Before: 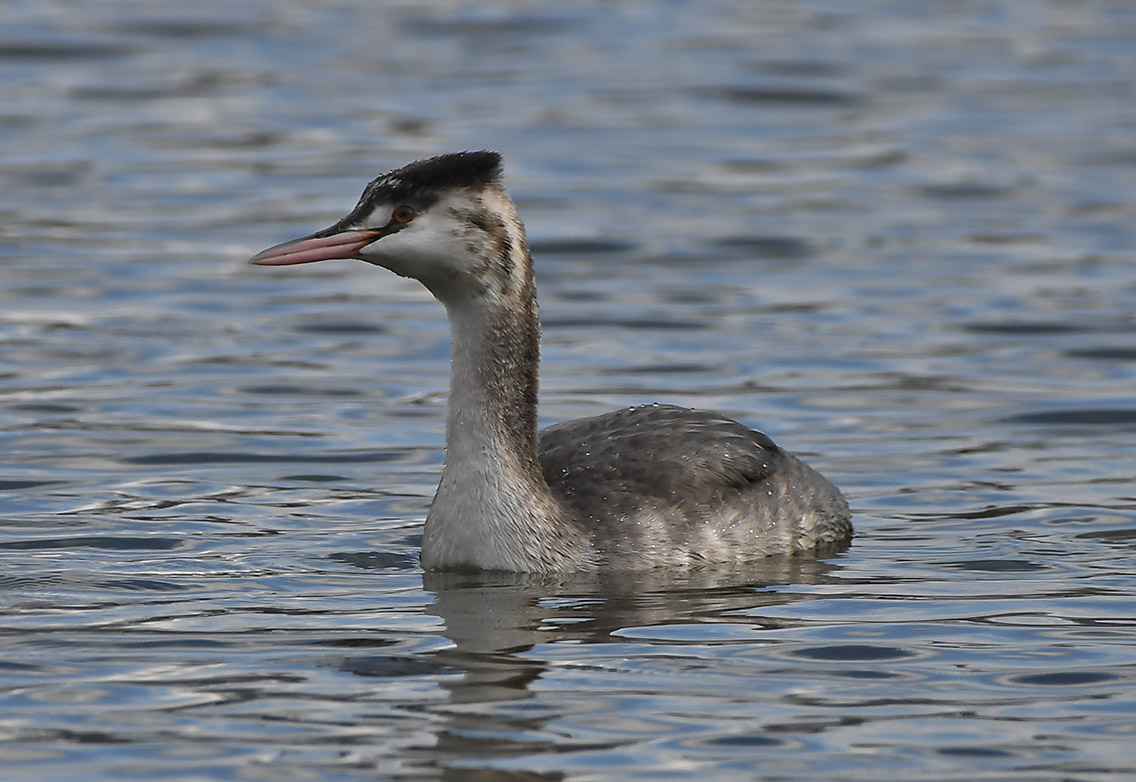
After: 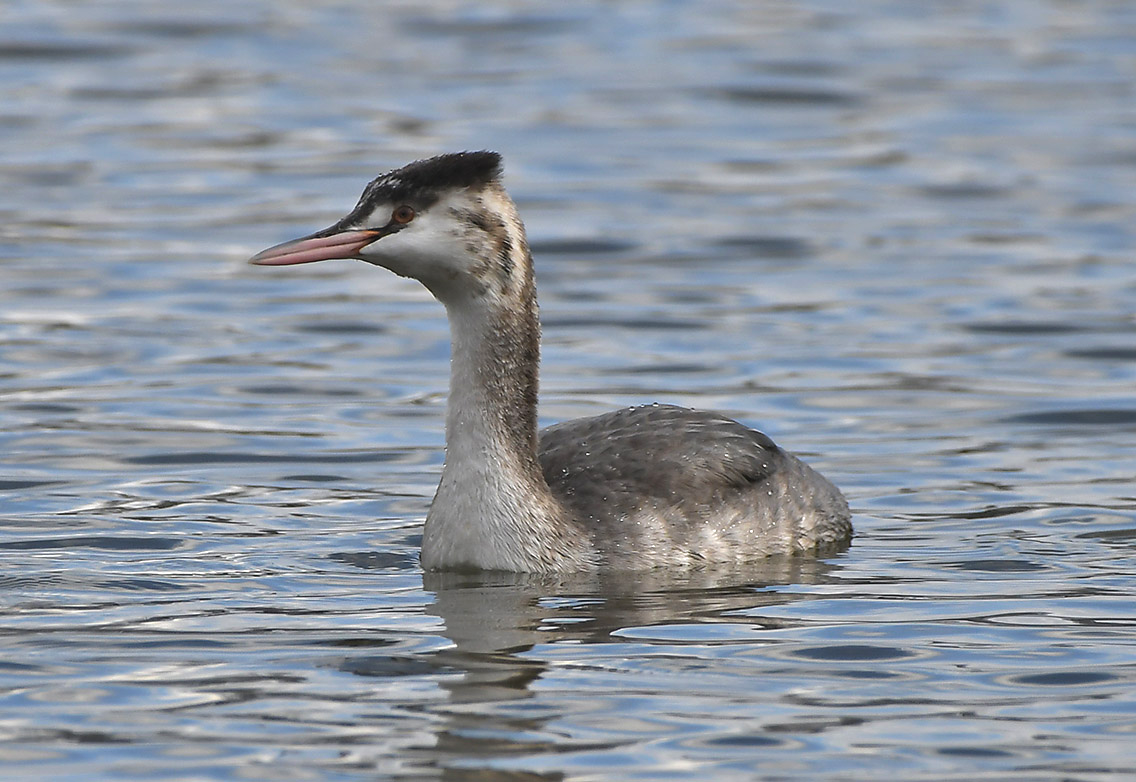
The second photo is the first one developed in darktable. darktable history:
local contrast: mode bilateral grid, contrast 99, coarseness 99, detail 91%, midtone range 0.2
exposure: black level correction -0.002, exposure 0.538 EV, compensate highlight preservation false
